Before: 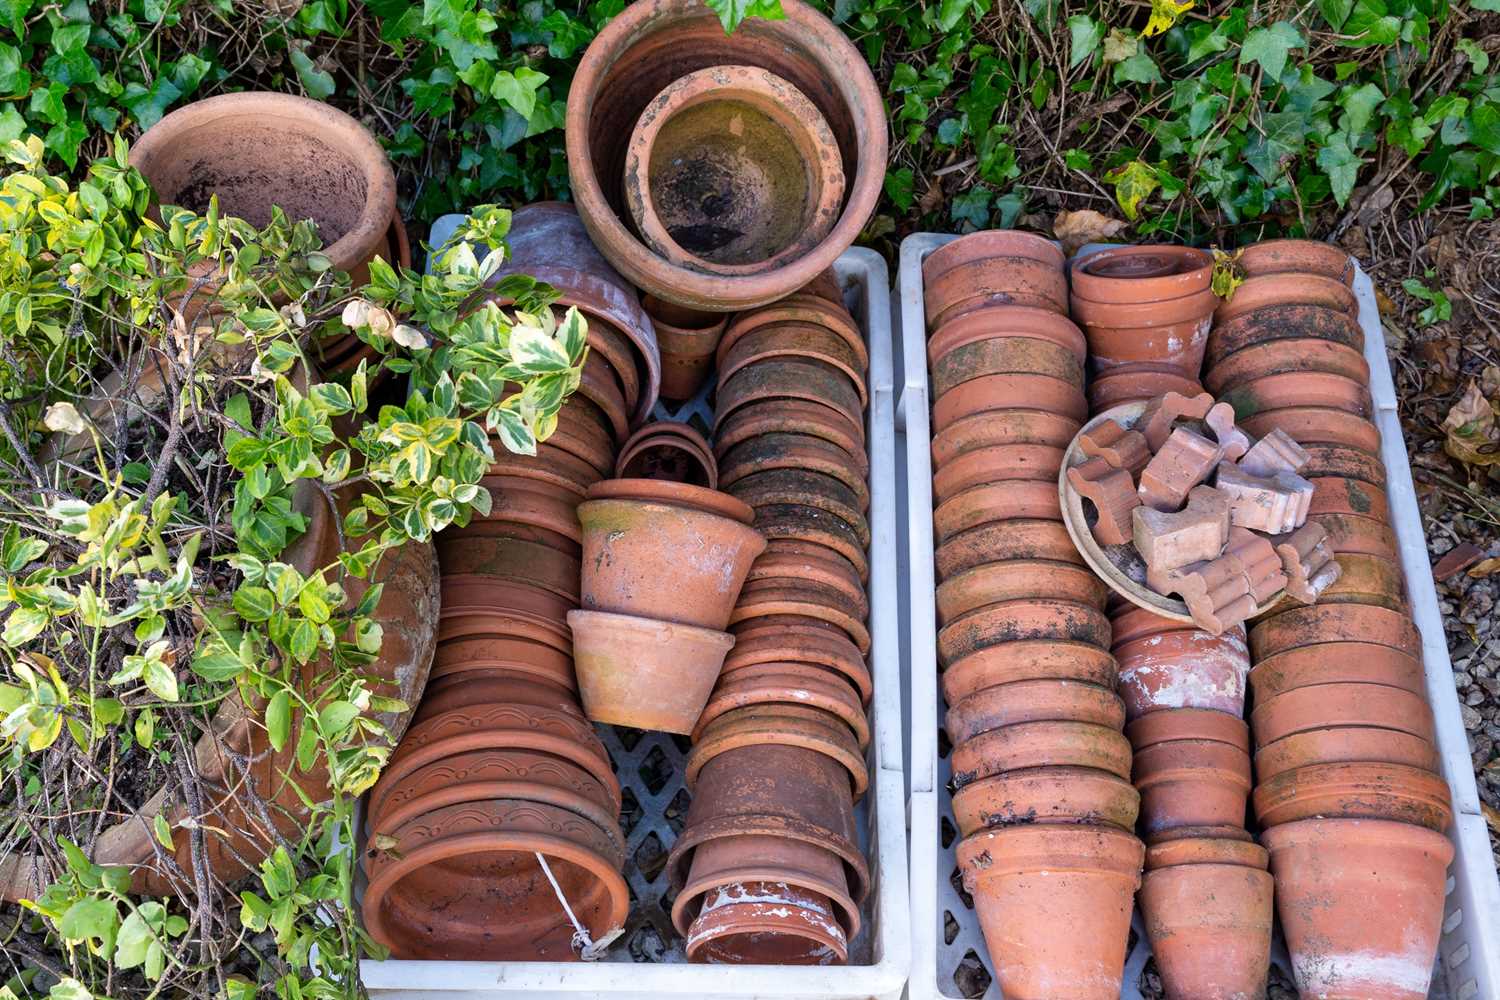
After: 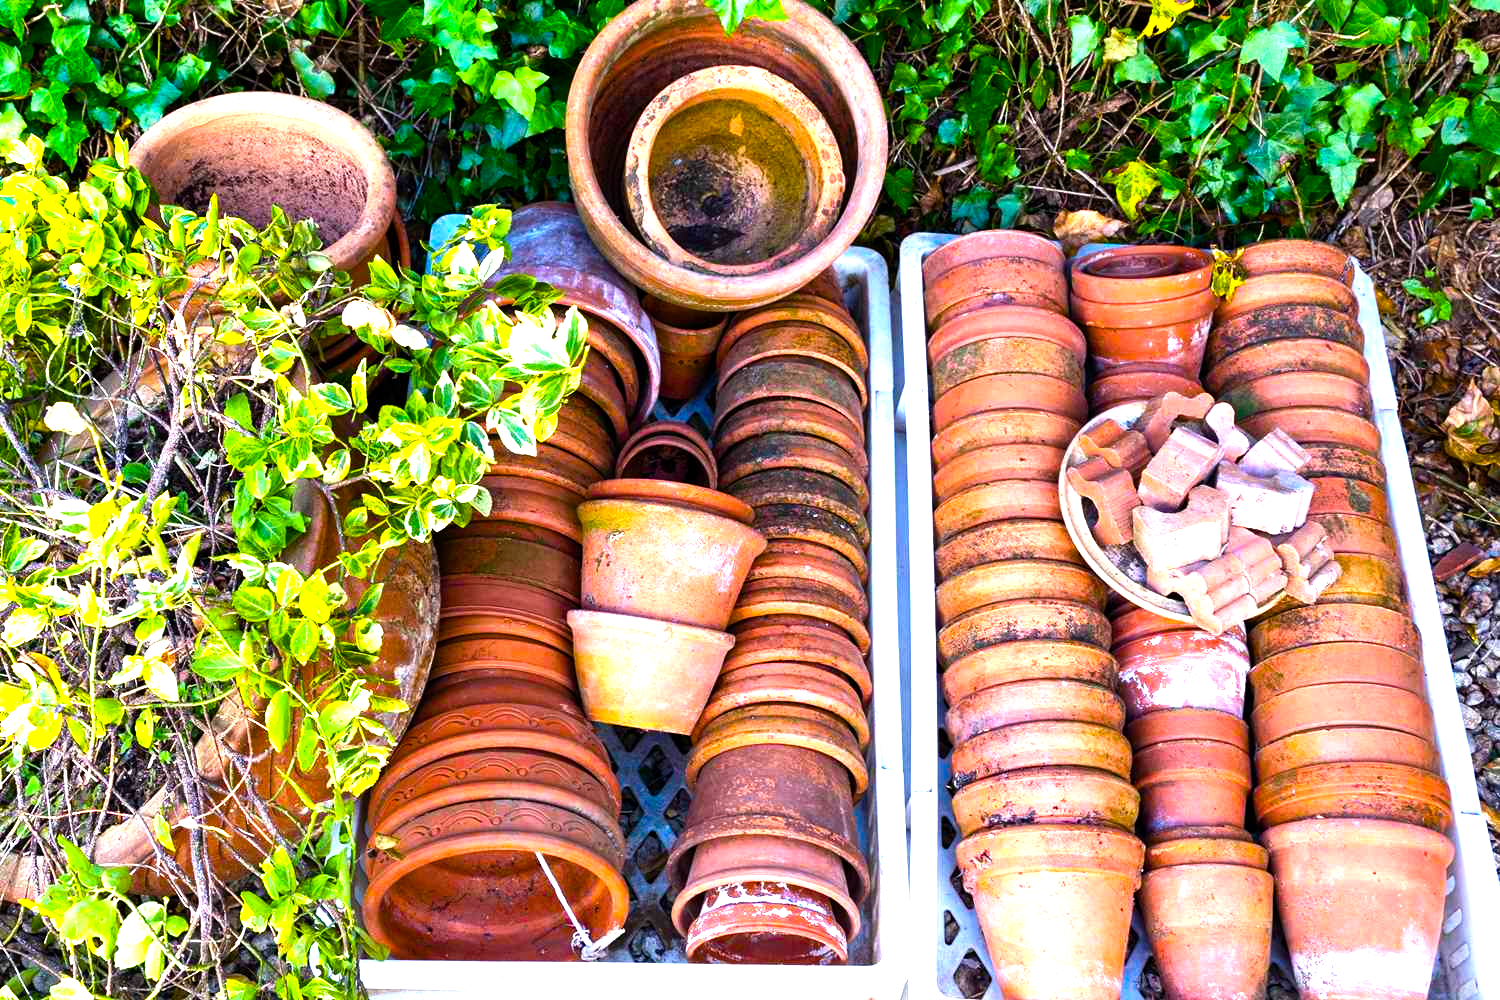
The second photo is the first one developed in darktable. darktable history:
color balance rgb: white fulcrum 0.991 EV, linear chroma grading › global chroma 14.397%, perceptual saturation grading › global saturation 27.613%, perceptual saturation grading › highlights -25.373%, perceptual saturation grading › shadows 24.623%, perceptual brilliance grading › global brilliance 29.328%, perceptual brilliance grading › highlights 12.055%, perceptual brilliance grading › mid-tones 24.794%, global vibrance 30.277%, contrast 10.635%
